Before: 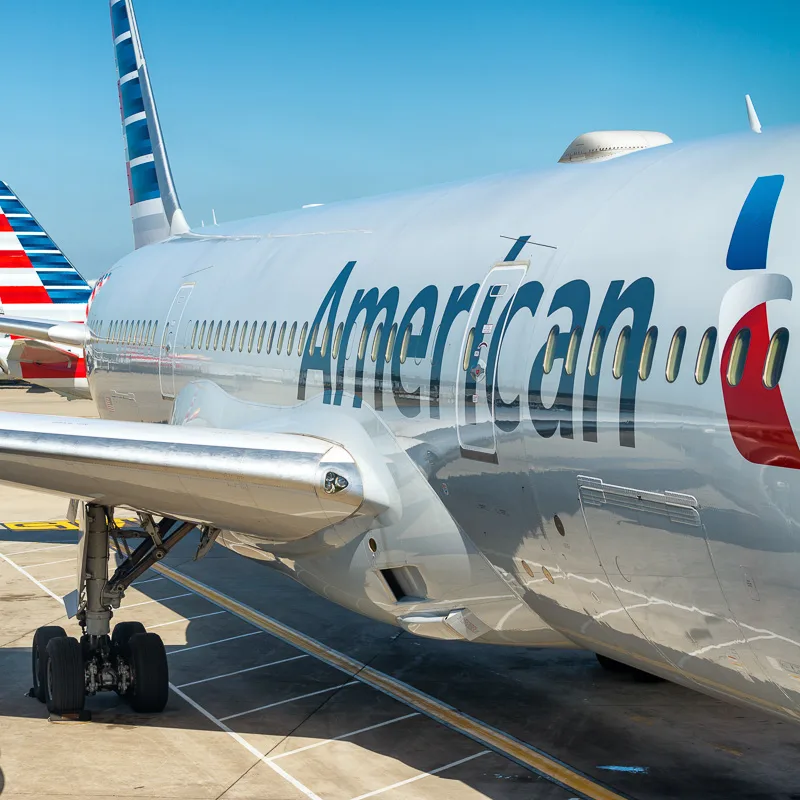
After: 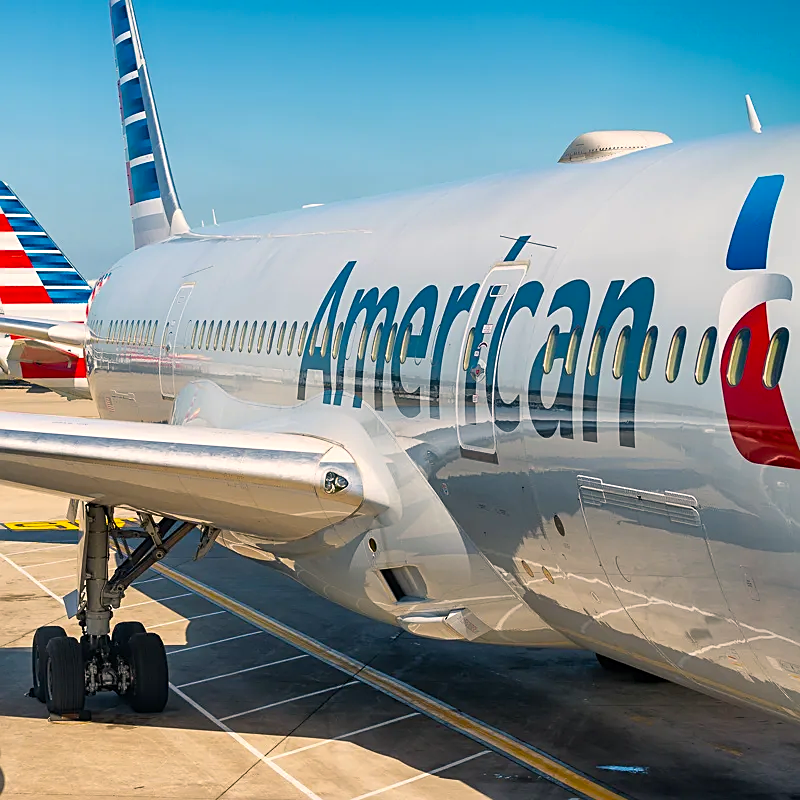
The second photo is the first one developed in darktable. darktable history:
color balance rgb: highlights gain › chroma 3.02%, highlights gain › hue 54.49°, perceptual saturation grading › global saturation 25.381%
sharpen: on, module defaults
